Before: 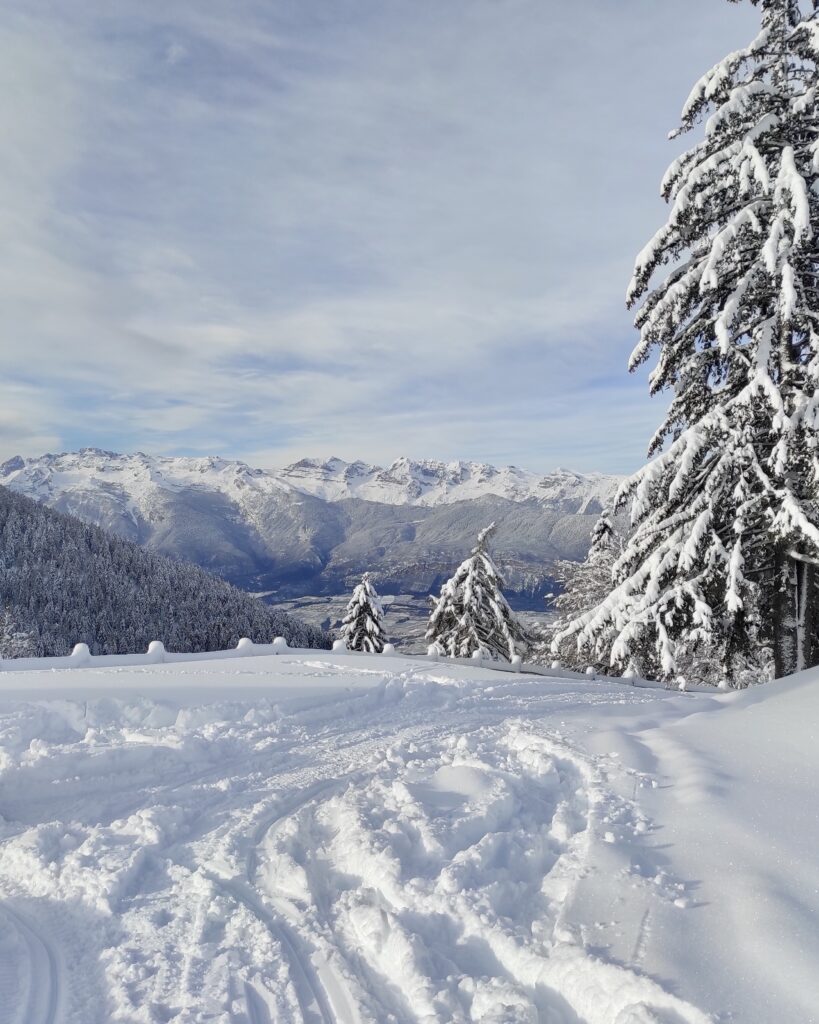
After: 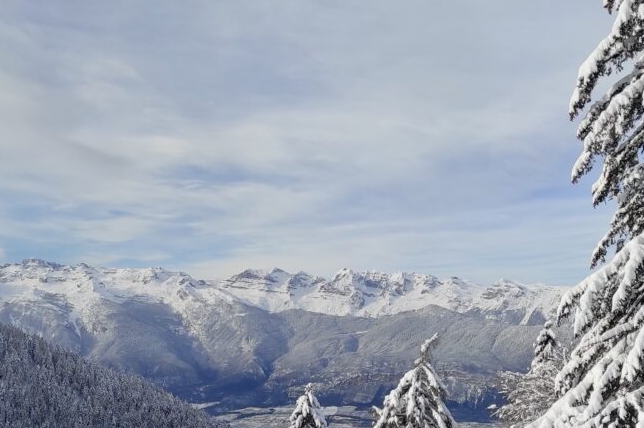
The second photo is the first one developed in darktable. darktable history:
crop: left 6.983%, top 18.519%, right 14.276%, bottom 39.682%
